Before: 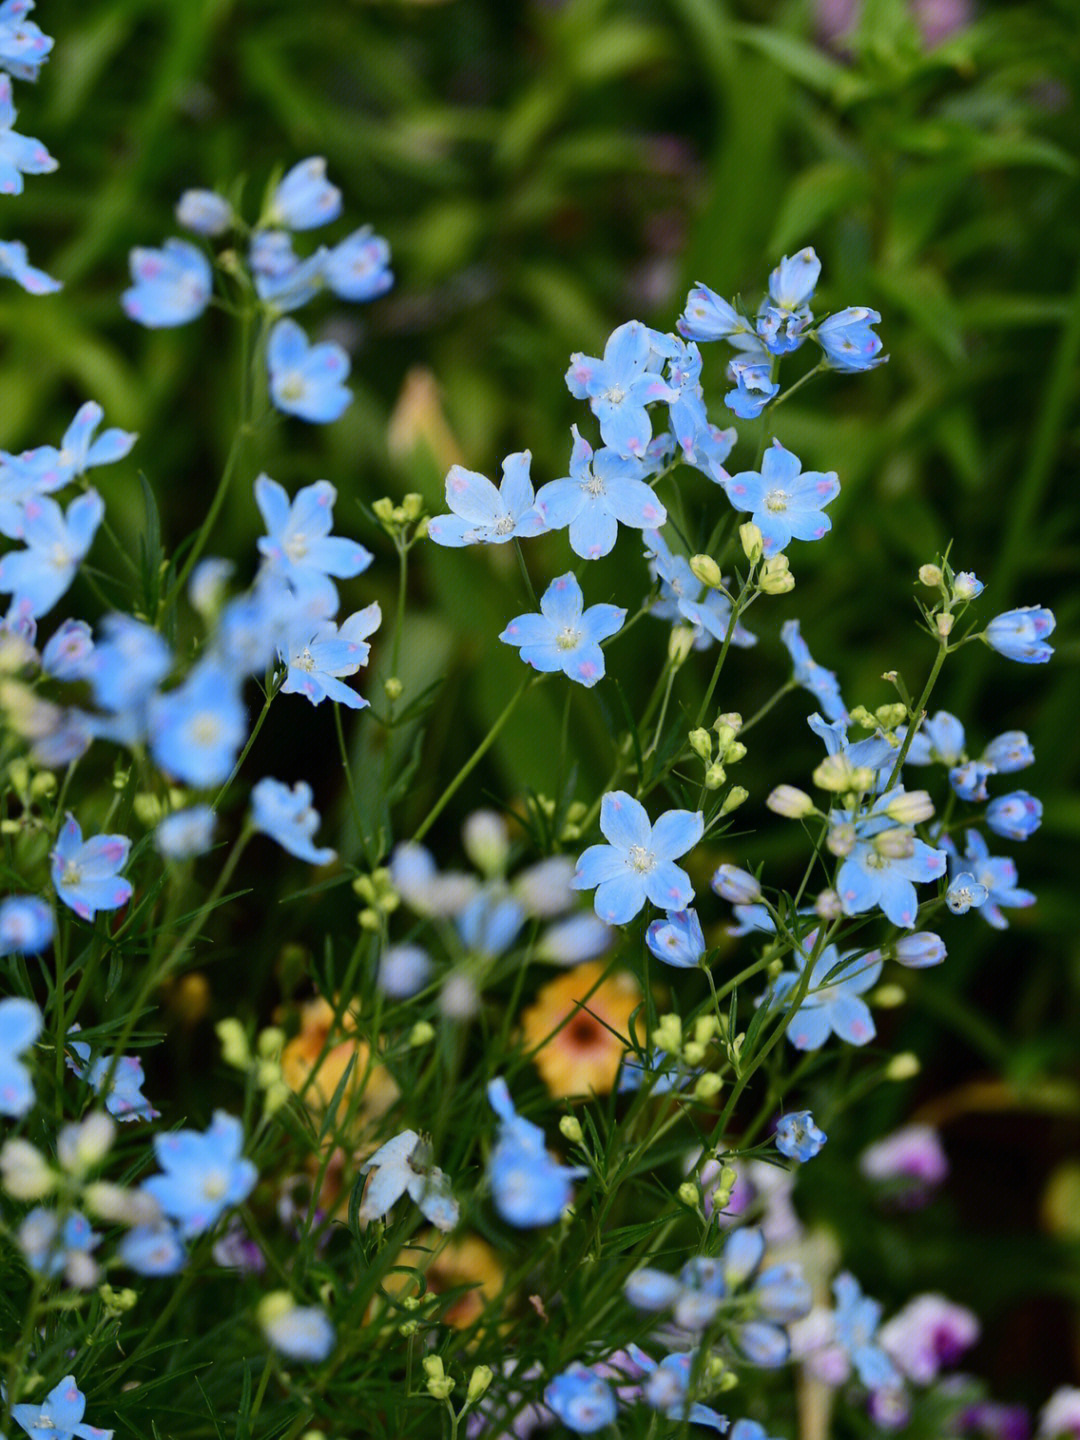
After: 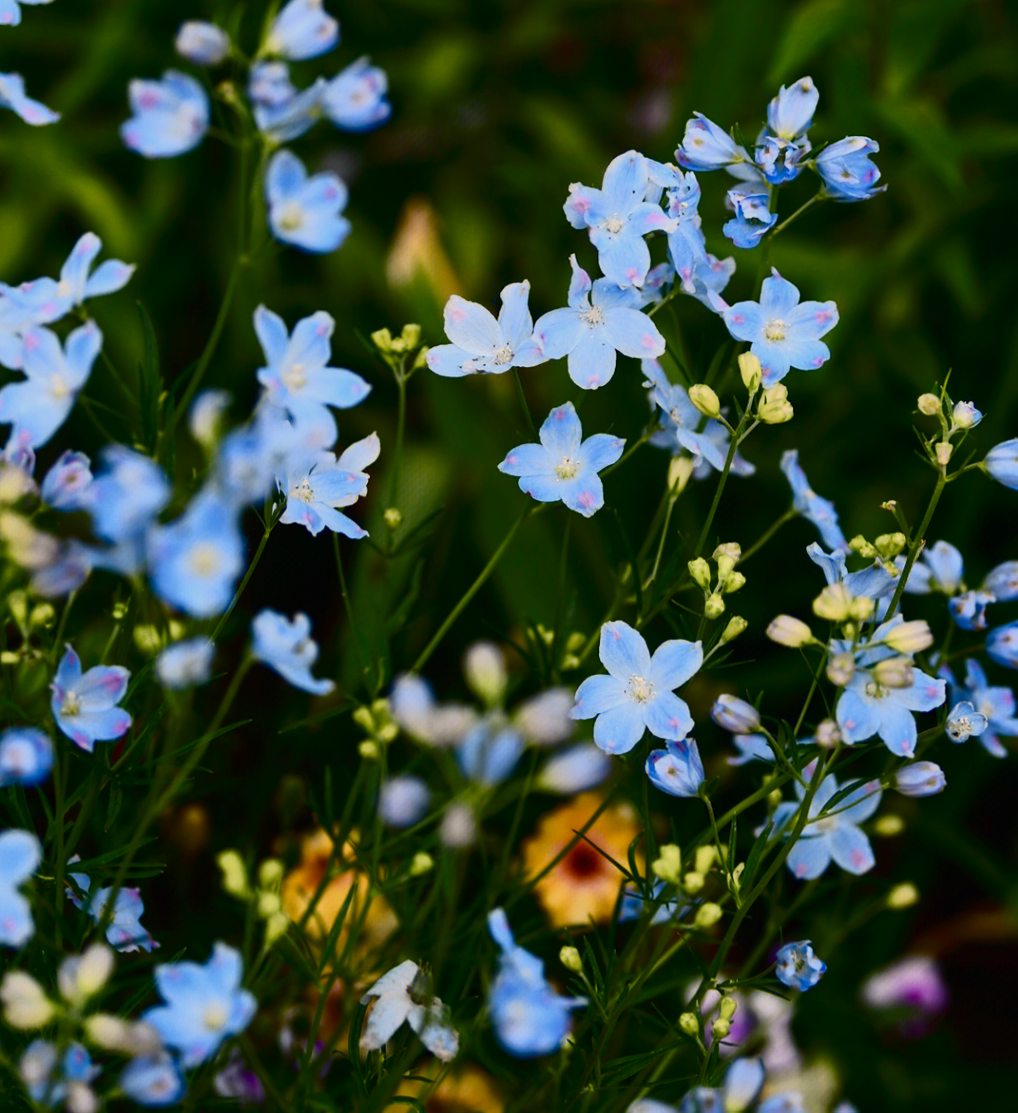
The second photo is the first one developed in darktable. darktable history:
color balance rgb: power › chroma 0.248%, power › hue 63.28°, highlights gain › chroma 3.045%, highlights gain › hue 60.03°, perceptual saturation grading › global saturation 20%, perceptual saturation grading › highlights -24.886%, perceptual saturation grading › shadows 23.901%
tone curve: curves: ch0 [(0, 0) (0.003, 0.006) (0.011, 0.011) (0.025, 0.02) (0.044, 0.032) (0.069, 0.035) (0.1, 0.046) (0.136, 0.063) (0.177, 0.089) (0.224, 0.12) (0.277, 0.16) (0.335, 0.206) (0.399, 0.268) (0.468, 0.359) (0.543, 0.466) (0.623, 0.582) (0.709, 0.722) (0.801, 0.808) (0.898, 0.886) (1, 1)], color space Lab, independent channels, preserve colors none
crop and rotate: angle 0.111°, top 11.714%, right 5.466%, bottom 10.735%
